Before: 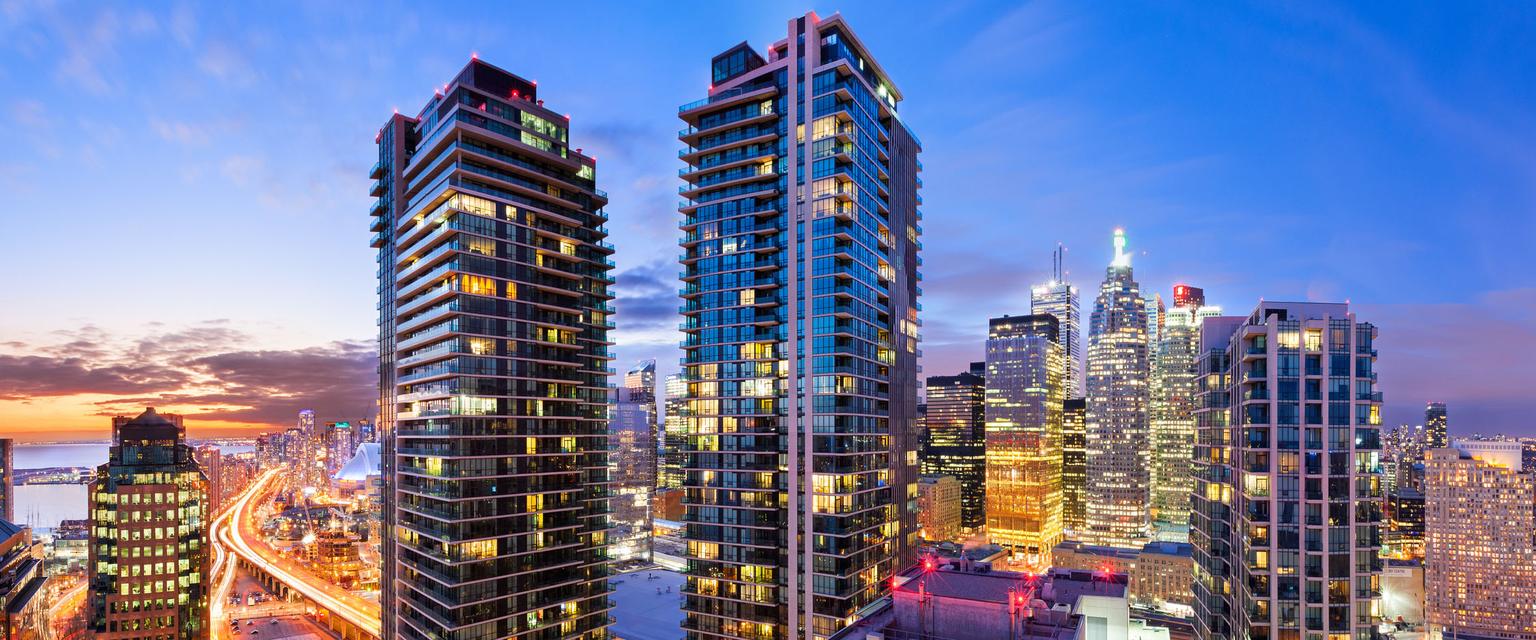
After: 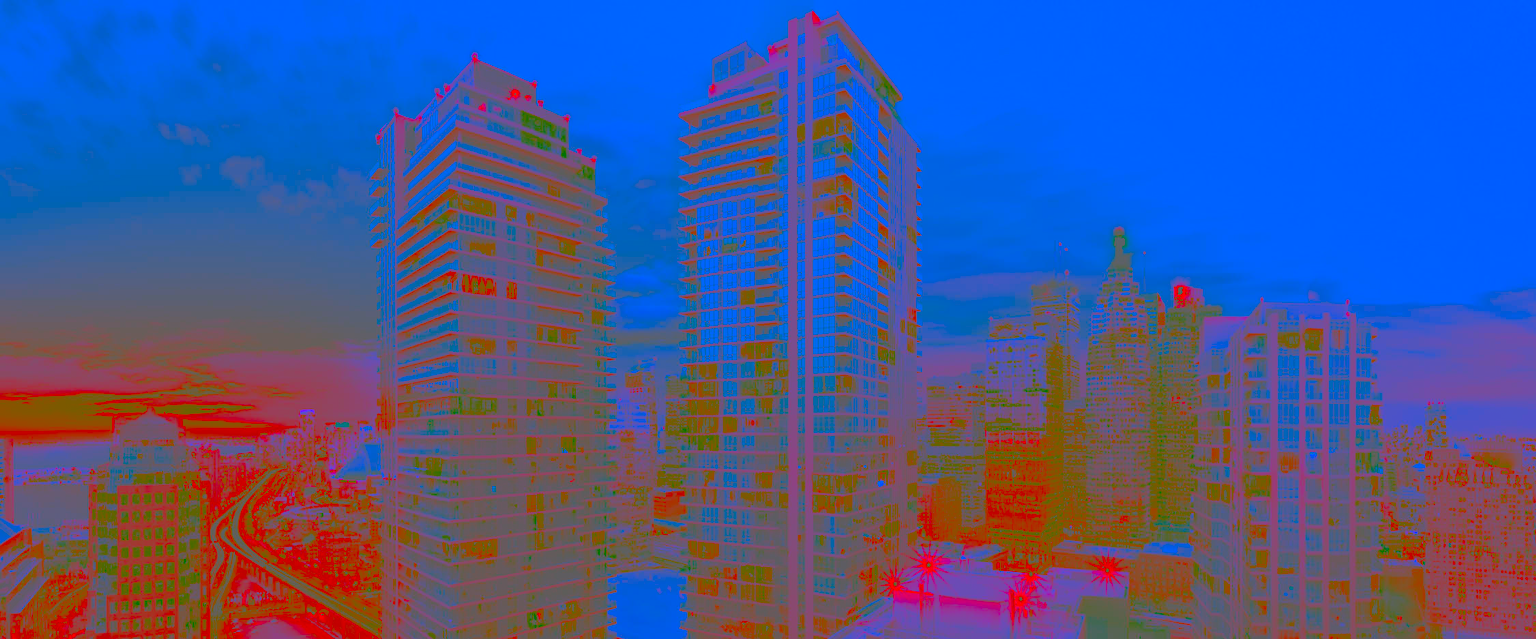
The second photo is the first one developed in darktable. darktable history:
contrast brightness saturation: contrast -0.99, brightness -0.17, saturation 0.75
tone curve: curves: ch0 [(0, 0.032) (0.181, 0.156) (0.751, 0.829) (1, 1)], color space Lab, linked channels, preserve colors none
sharpen: on, module defaults
